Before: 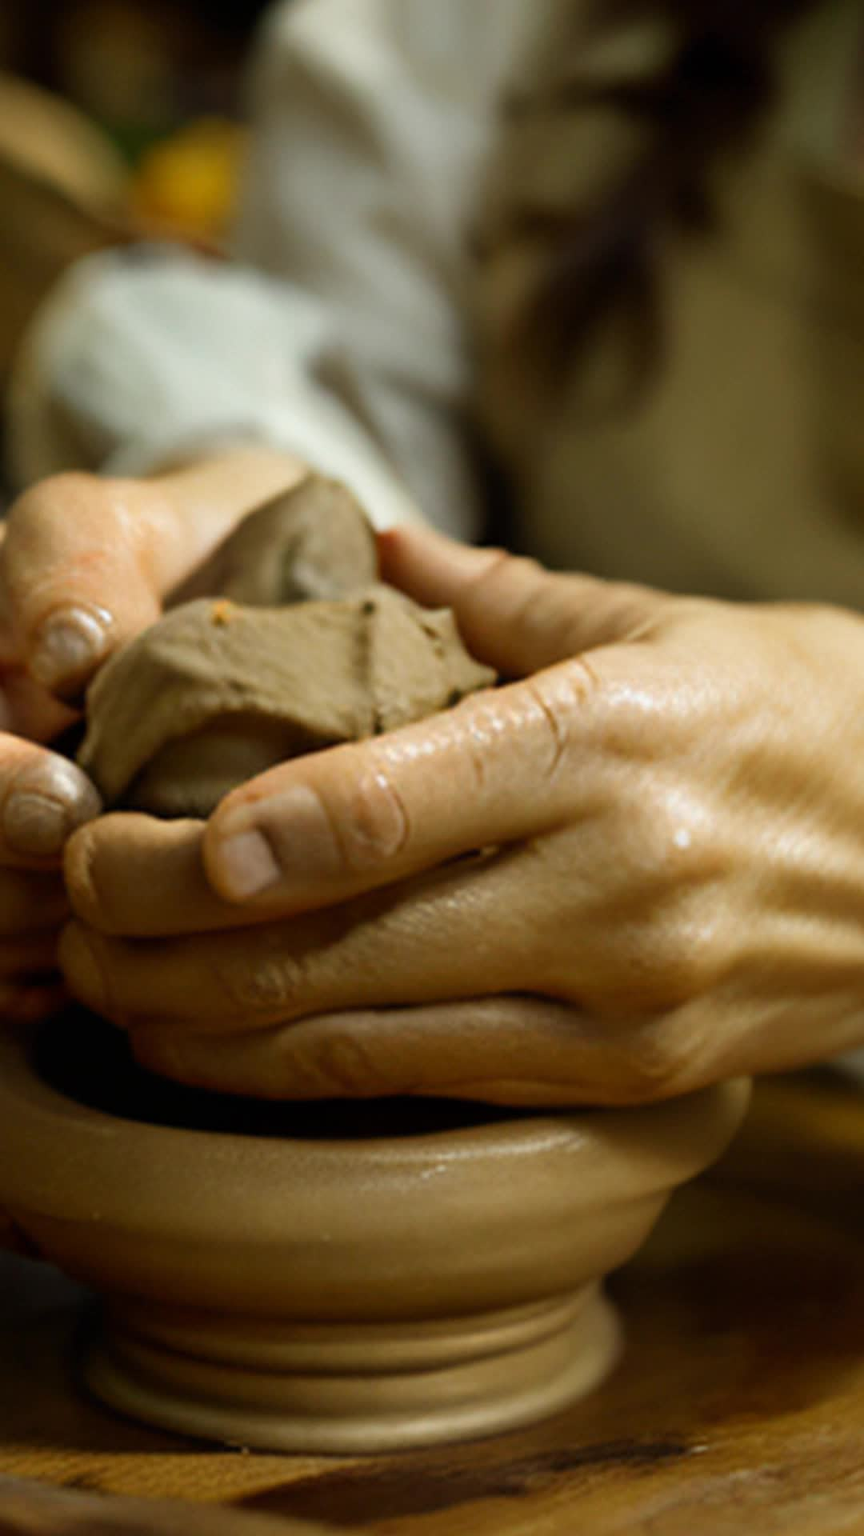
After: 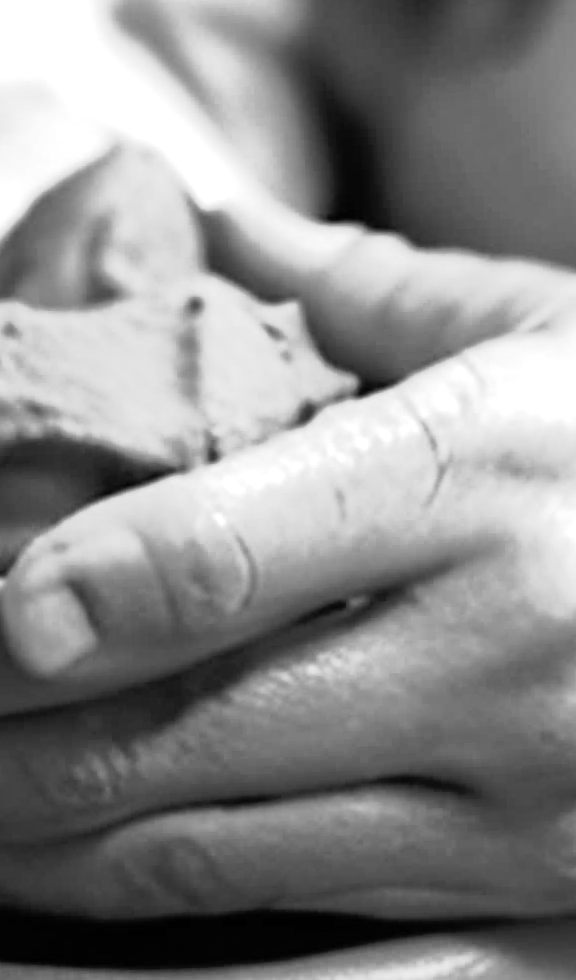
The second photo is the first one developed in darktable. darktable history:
tone curve: curves: ch0 [(0, 0) (0.105, 0.068) (0.181, 0.185) (0.28, 0.291) (0.384, 0.404) (0.485, 0.531) (0.638, 0.681) (0.795, 0.879) (1, 0.977)]; ch1 [(0, 0) (0.161, 0.092) (0.35, 0.33) (0.379, 0.401) (0.456, 0.469) (0.504, 0.5) (0.512, 0.514) (0.58, 0.597) (0.635, 0.646) (1, 1)]; ch2 [(0, 0) (0.371, 0.362) (0.437, 0.437) (0.5, 0.5) (0.53, 0.523) (0.56, 0.58) (0.622, 0.606) (1, 1)], color space Lab, independent channels, preserve colors none
exposure: black level correction 0, exposure 1 EV, compensate exposure bias true, compensate highlight preservation false
white balance: red 1, blue 1
crop: left 25%, top 25%, right 25%, bottom 25%
color balance rgb: perceptual saturation grading › global saturation 20%, global vibrance 20%
rotate and perspective: rotation -2.22°, lens shift (horizontal) -0.022, automatic cropping off
monochrome: size 1
